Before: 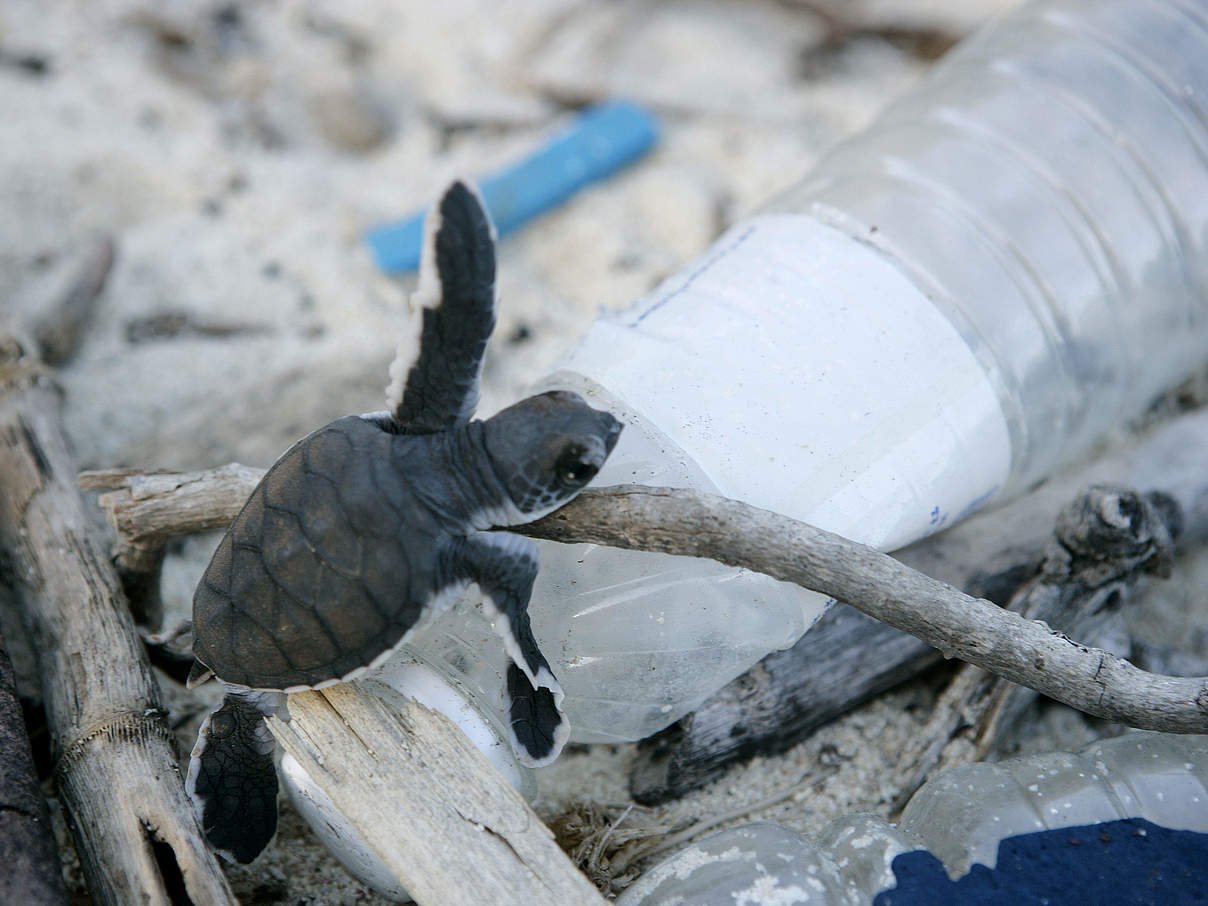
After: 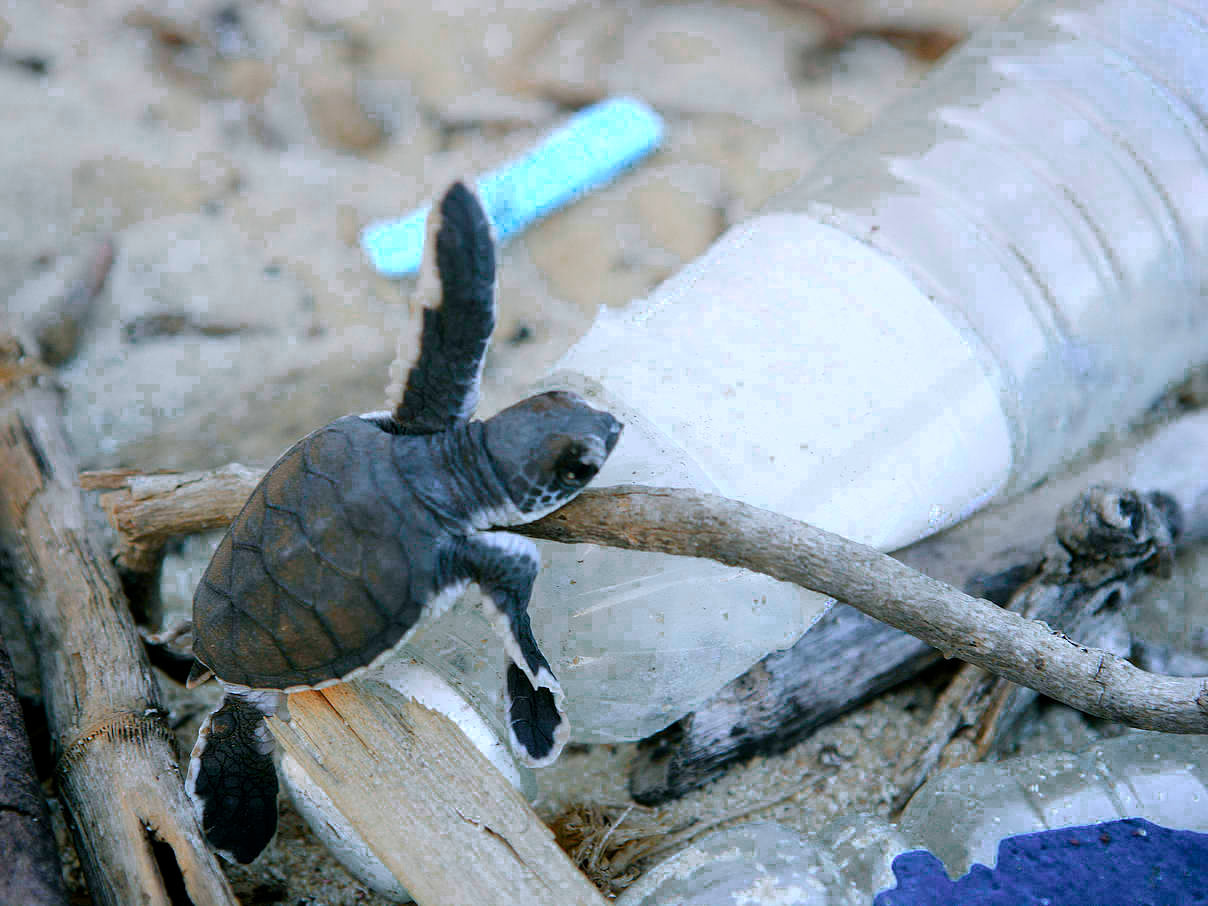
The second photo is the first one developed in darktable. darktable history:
filmic rgb: middle gray luminance 18.36%, black relative exposure -10.52 EV, white relative exposure 3.42 EV, target black luminance 0%, hardness 6.05, latitude 98.93%, contrast 0.846, shadows ↔ highlights balance 0.698%, color science v4 (2020)
color zones: curves: ch0 [(0.473, 0.374) (0.742, 0.784)]; ch1 [(0.354, 0.737) (0.742, 0.705)]; ch2 [(0.318, 0.421) (0.758, 0.532)], mix 100.24%
